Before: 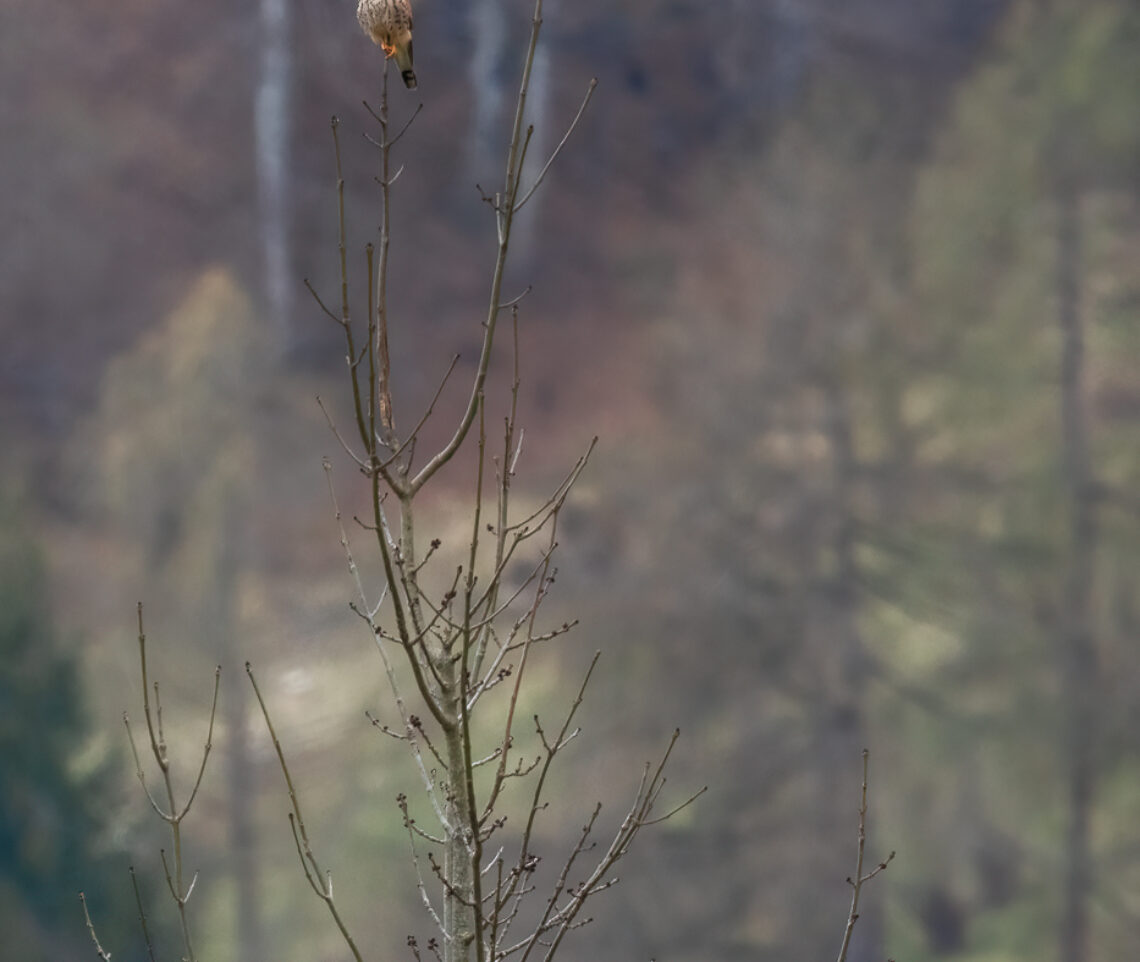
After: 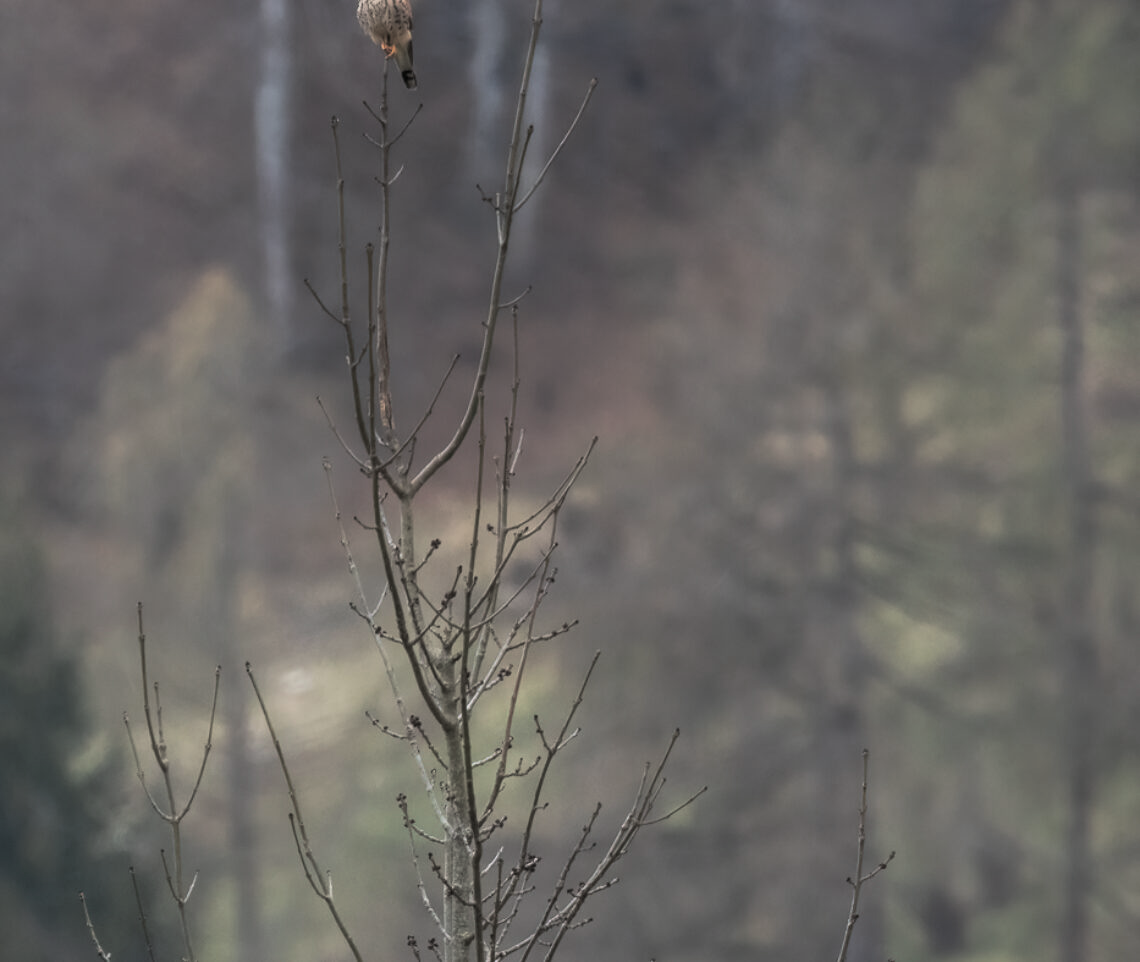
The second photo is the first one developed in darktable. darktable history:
split-toning: shadows › hue 43.2°, shadows › saturation 0, highlights › hue 50.4°, highlights › saturation 1
exposure: compensate highlight preservation false
